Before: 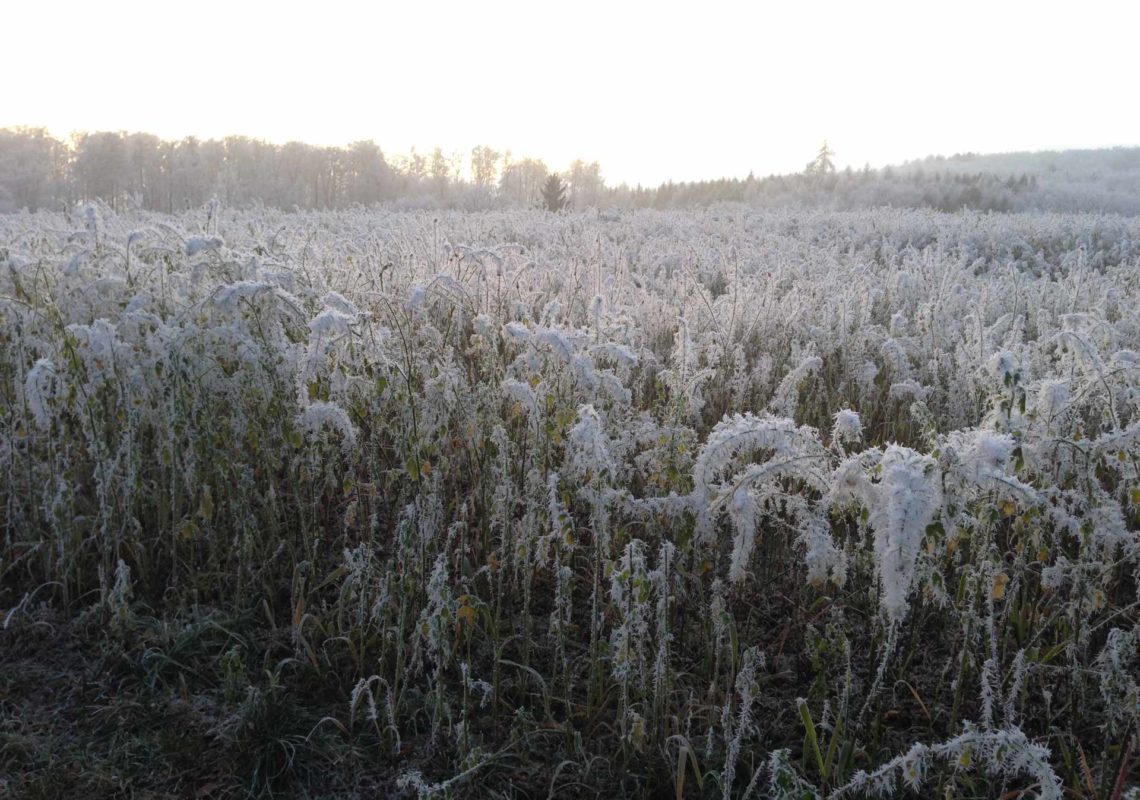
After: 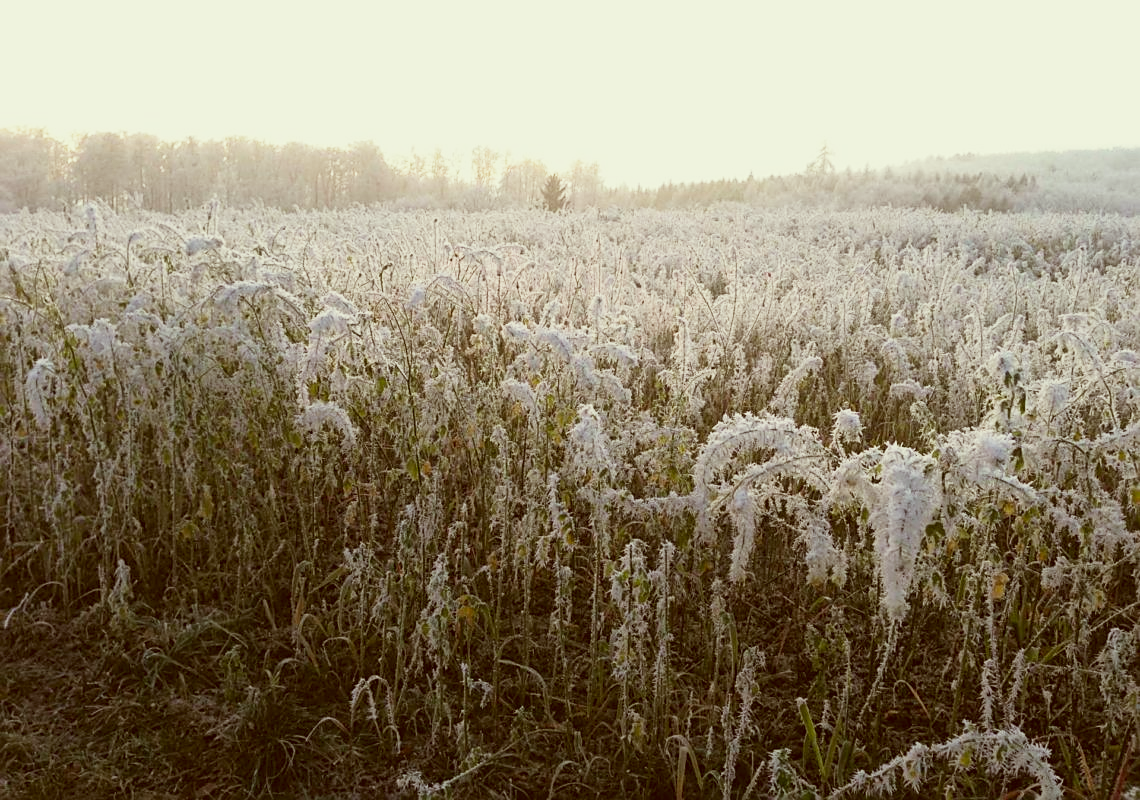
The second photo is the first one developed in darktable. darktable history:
sharpen: on, module defaults
color correction: highlights a* -5.3, highlights b* 9.8, shadows a* 9.8, shadows b* 24.26
white balance: red 1.009, blue 1.027
base curve: curves: ch0 [(0, 0) (0.088, 0.125) (0.176, 0.251) (0.354, 0.501) (0.613, 0.749) (1, 0.877)], preserve colors none
